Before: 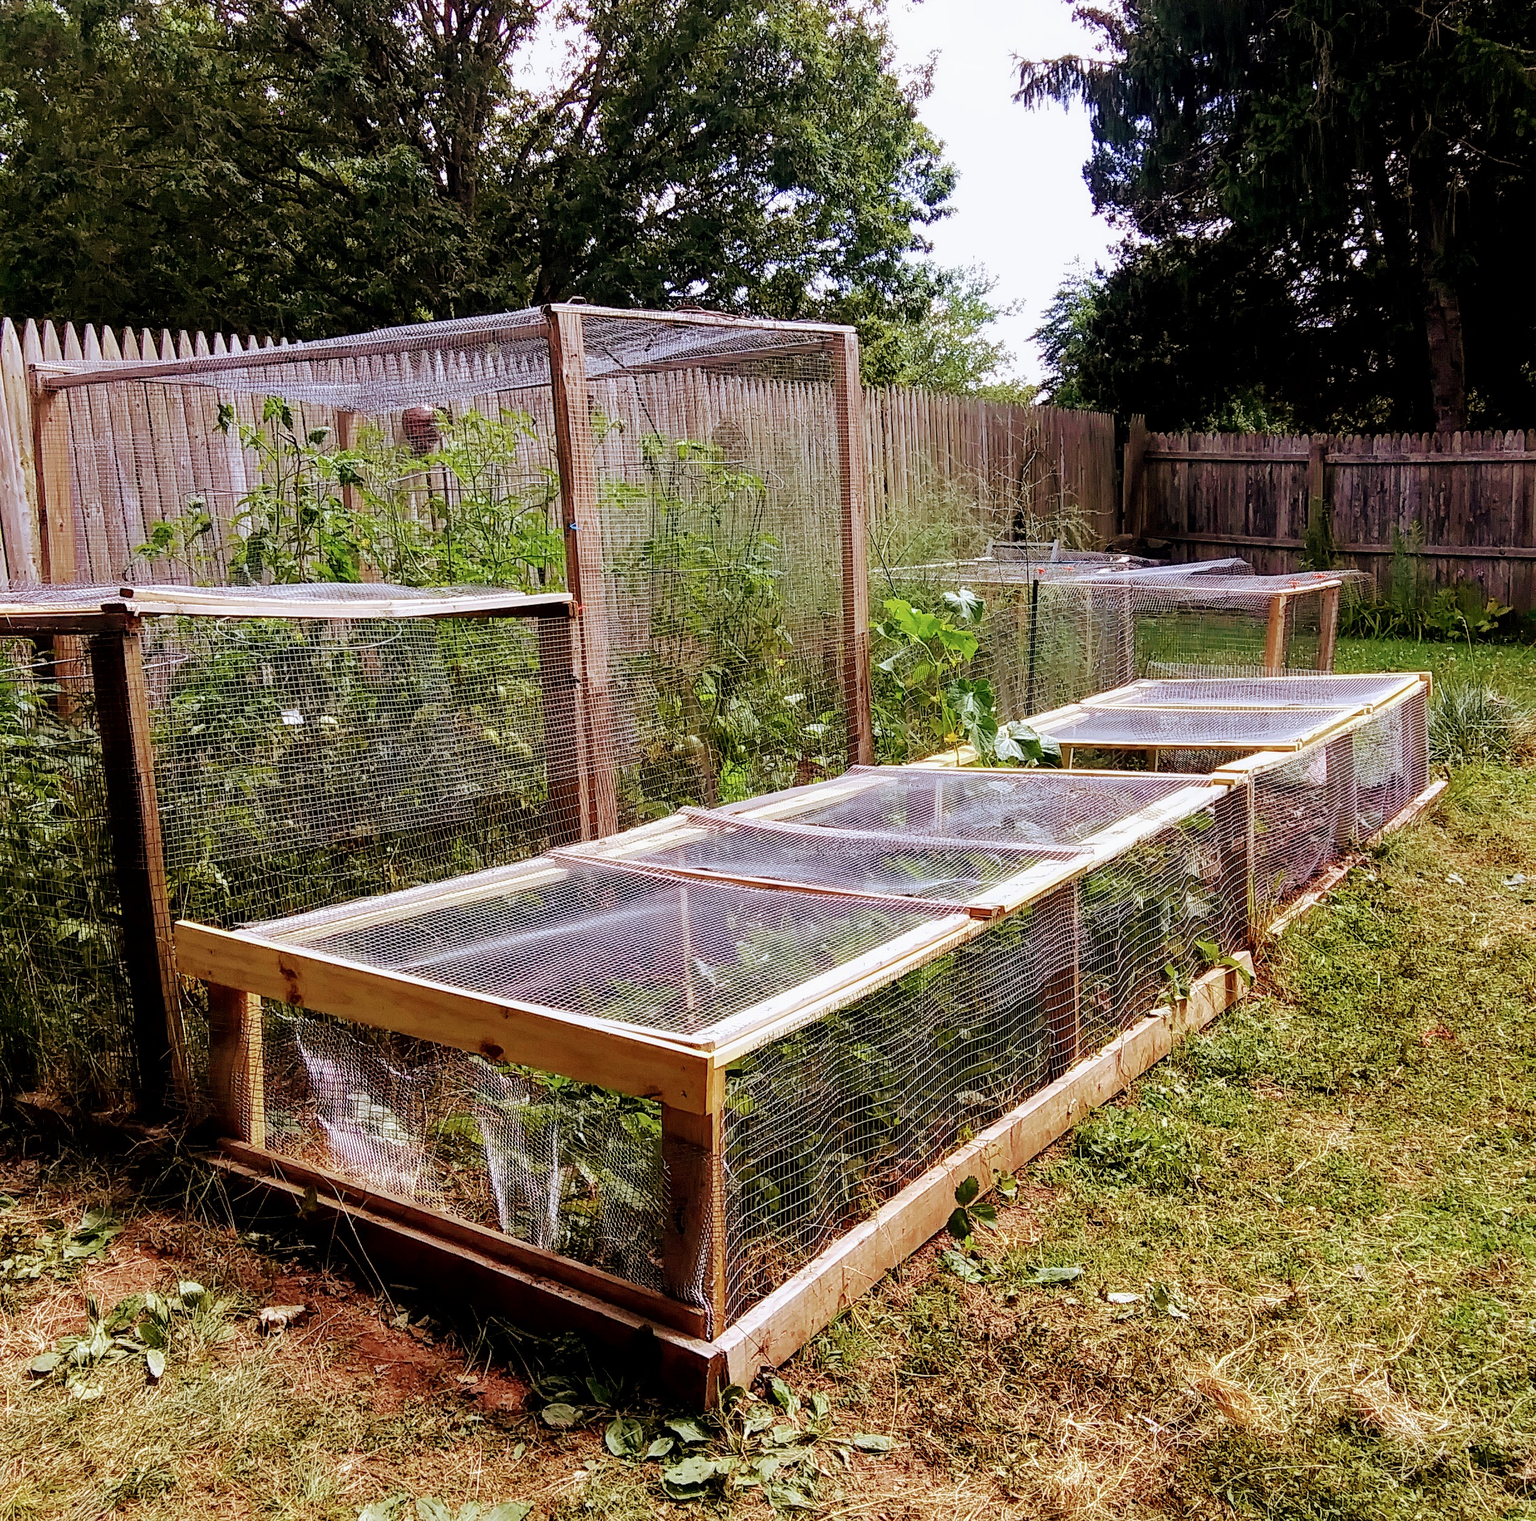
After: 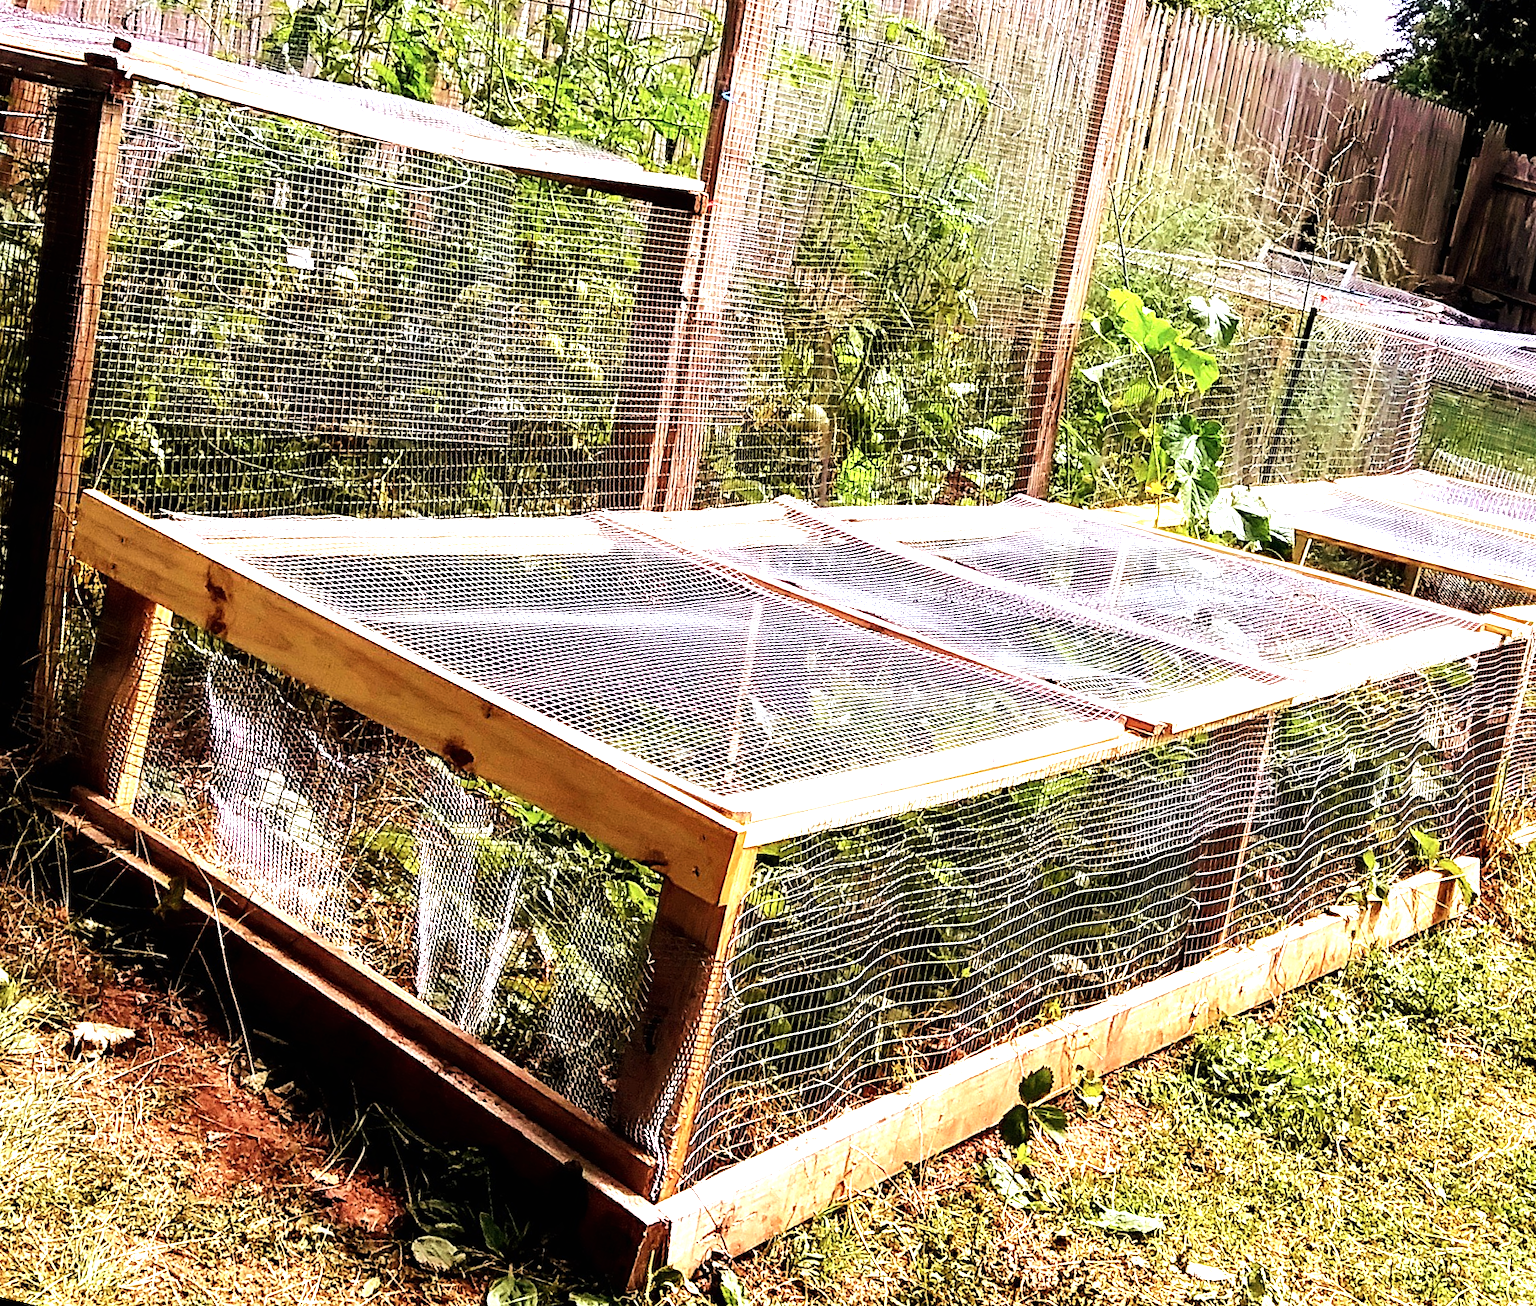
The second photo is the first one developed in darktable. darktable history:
tone equalizer: -8 EV -0.75 EV, -7 EV -0.7 EV, -6 EV -0.6 EV, -5 EV -0.4 EV, -3 EV 0.4 EV, -2 EV 0.6 EV, -1 EV 0.7 EV, +0 EV 0.75 EV, edges refinement/feathering 500, mask exposure compensation -1.57 EV, preserve details no
exposure: black level correction 0, exposure 0.7 EV, compensate exposure bias true, compensate highlight preservation false
rotate and perspective: rotation 13.27°, automatic cropping off
crop: left 13.312%, top 31.28%, right 24.627%, bottom 15.582%
